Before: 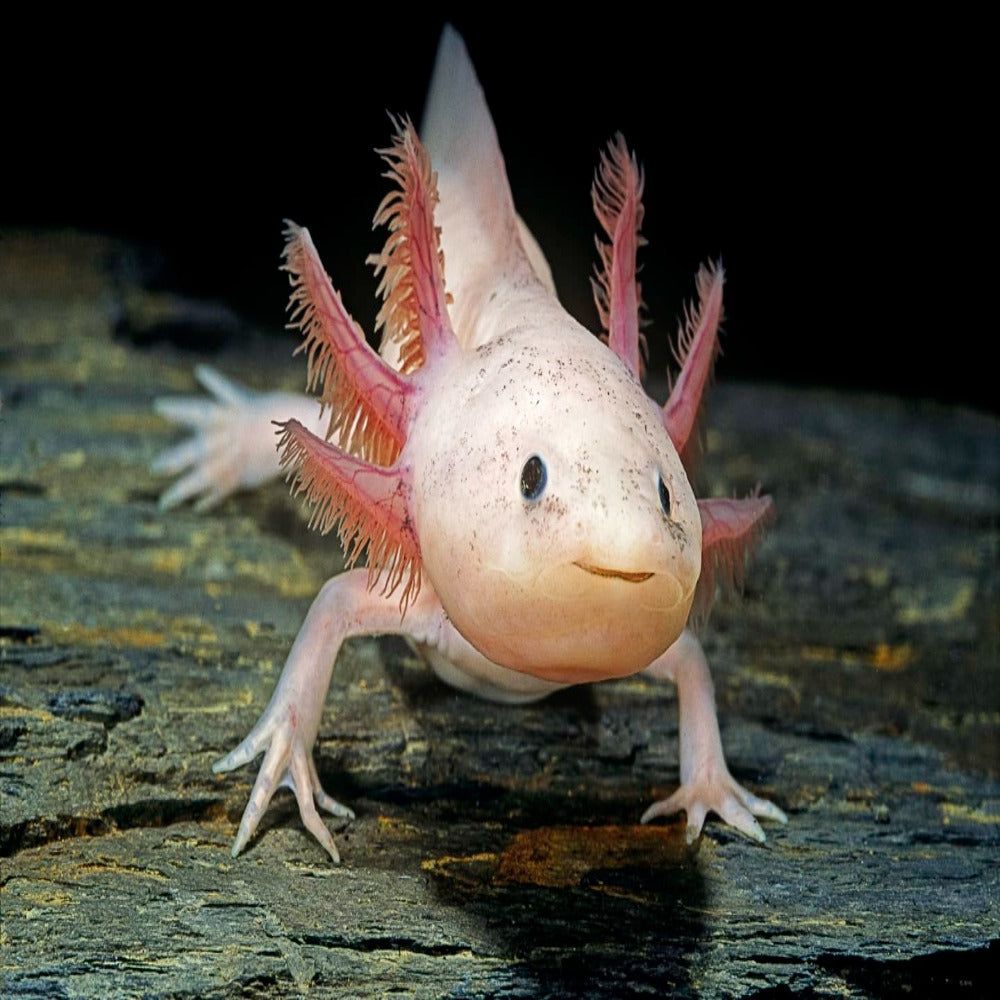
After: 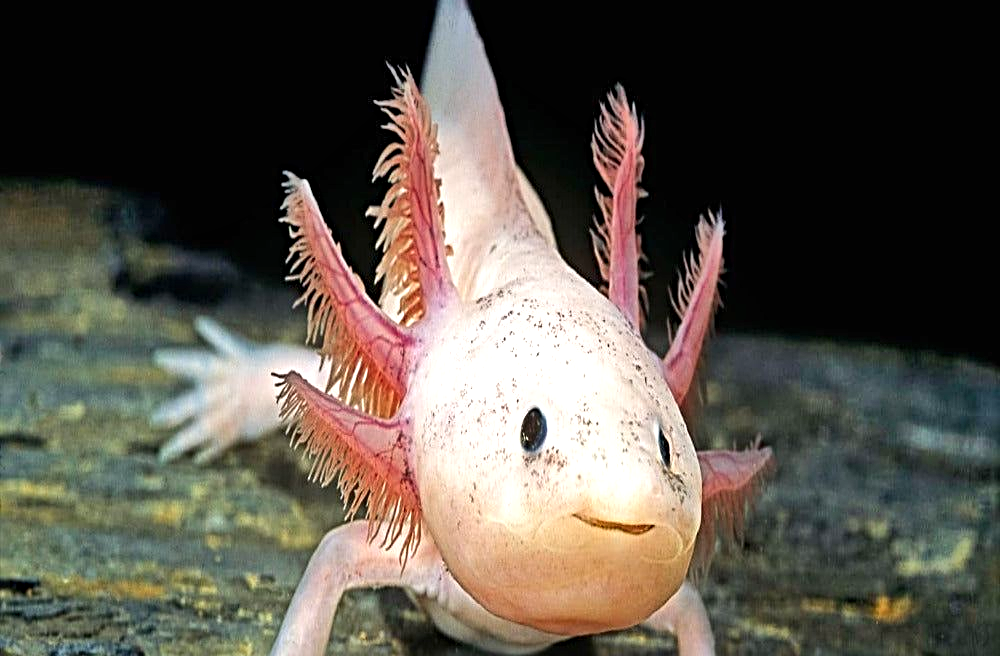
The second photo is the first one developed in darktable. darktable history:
exposure: black level correction 0, exposure 0.5 EV, compensate exposure bias true, compensate highlight preservation false
shadows and highlights: soften with gaussian
crop and rotate: top 4.848%, bottom 29.503%
sharpen: radius 4
